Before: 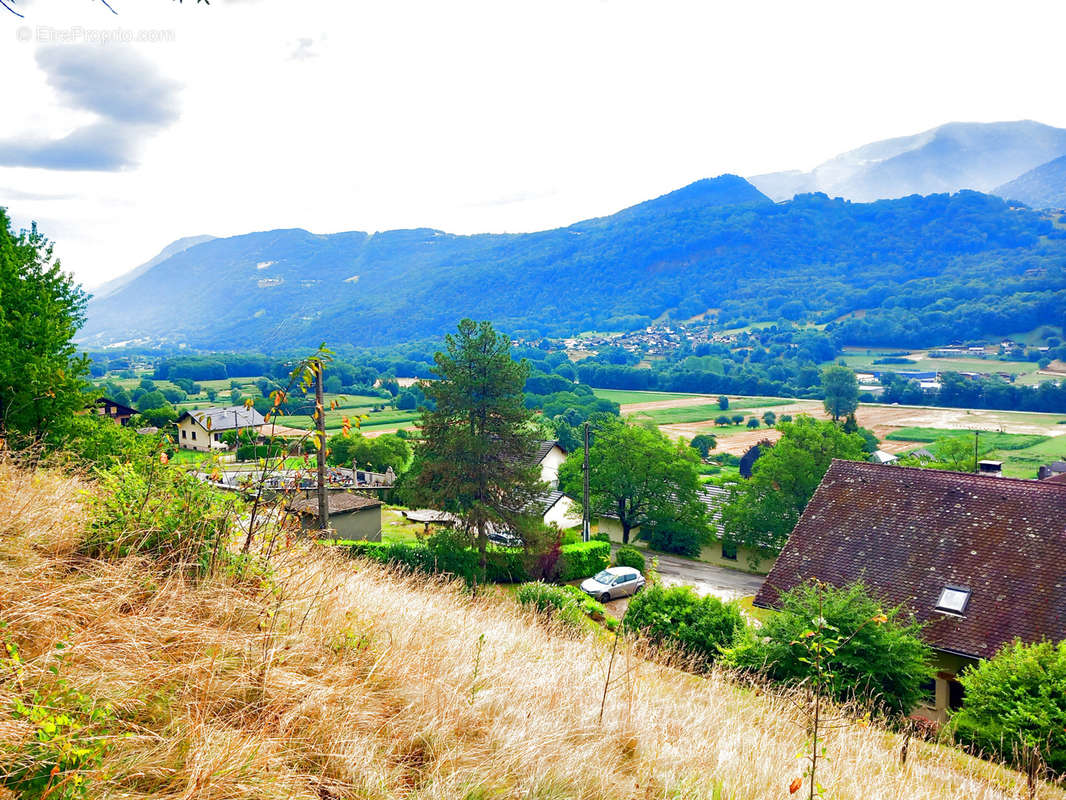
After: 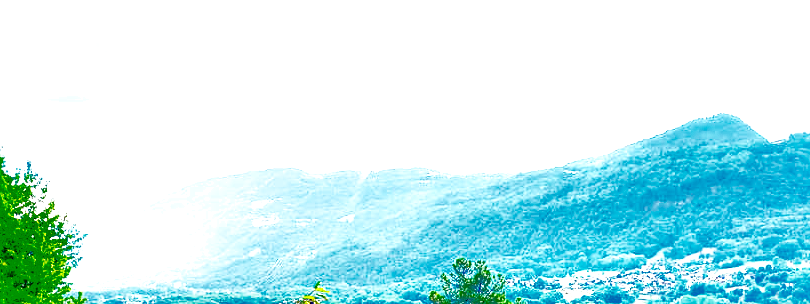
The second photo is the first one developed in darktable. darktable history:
base curve: curves: ch0 [(0, 0) (0, 0) (0.002, 0.001) (0.008, 0.003) (0.019, 0.011) (0.037, 0.037) (0.064, 0.11) (0.102, 0.232) (0.152, 0.379) (0.216, 0.524) (0.296, 0.665) (0.394, 0.789) (0.512, 0.881) (0.651, 0.945) (0.813, 0.986) (1, 1)], preserve colors none
exposure: exposure 1.142 EV, compensate highlight preservation false
local contrast: mode bilateral grid, contrast 25, coarseness 61, detail 151%, midtone range 0.2
contrast brightness saturation: saturation 0.098
crop: left 0.521%, top 7.635%, right 23.458%, bottom 54.341%
shadows and highlights: shadows -19.12, highlights -73.36
